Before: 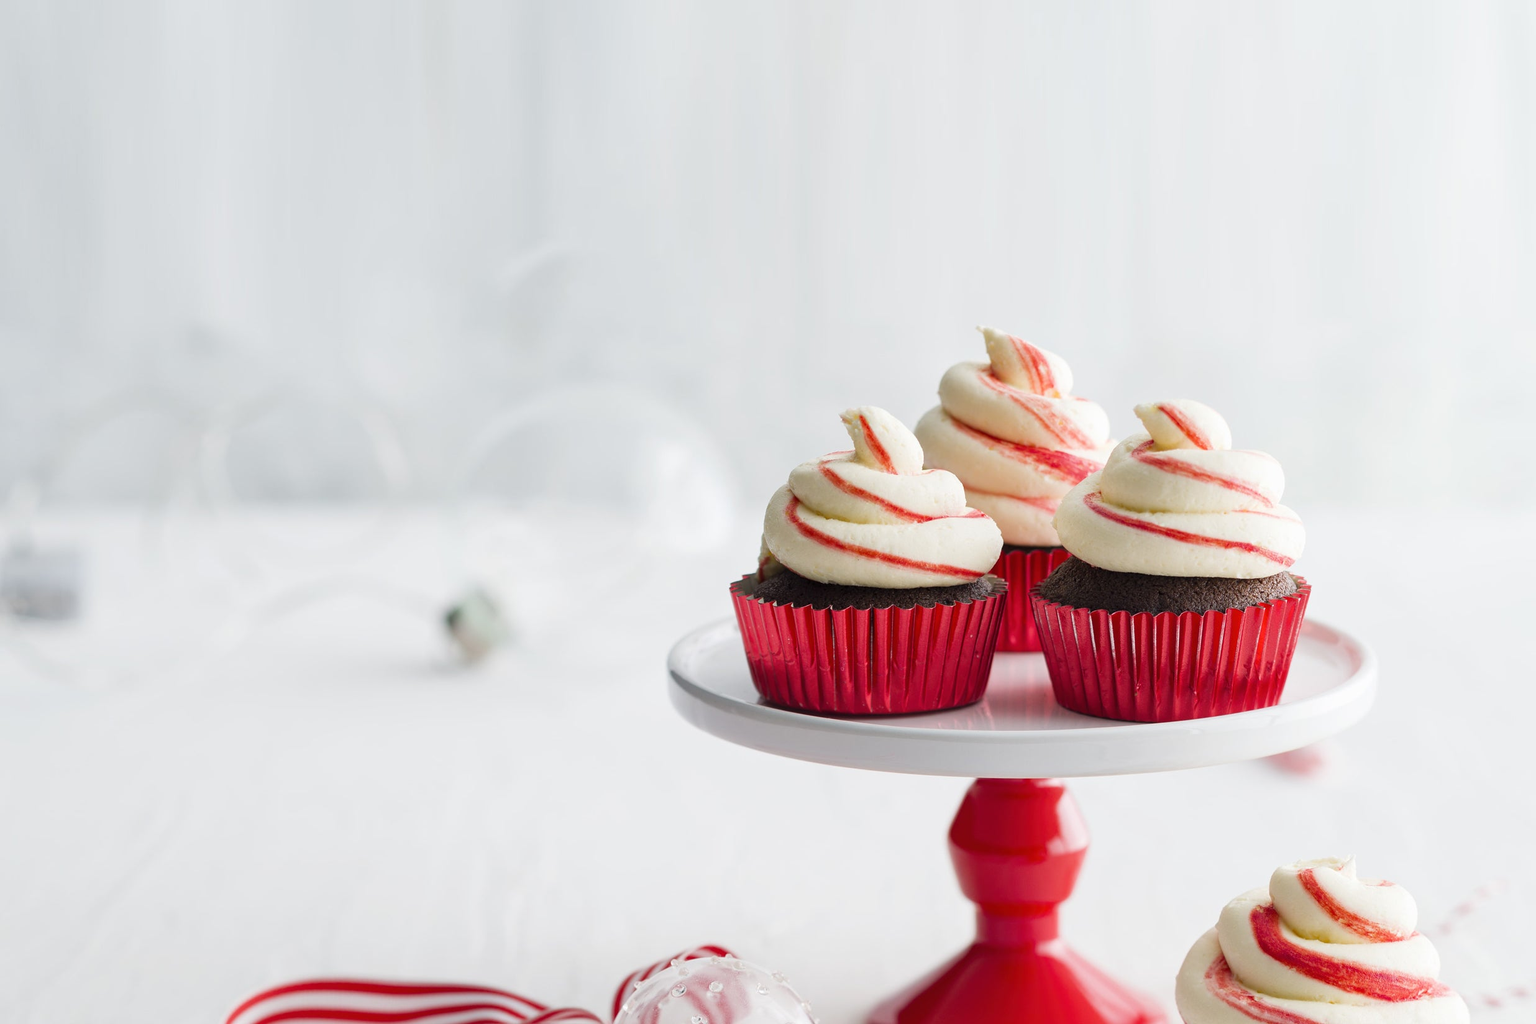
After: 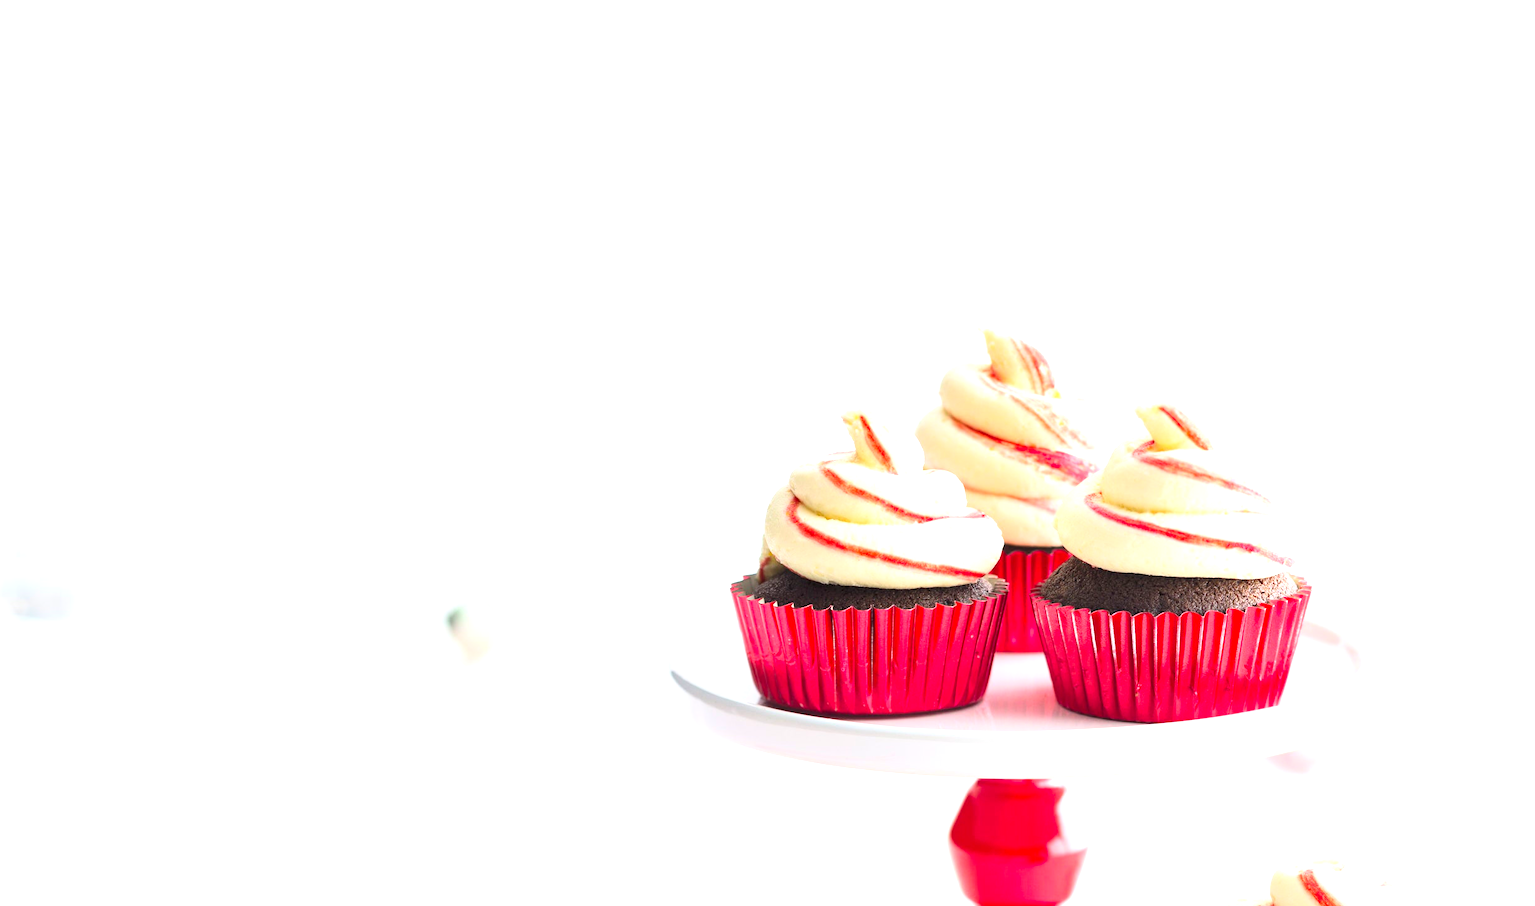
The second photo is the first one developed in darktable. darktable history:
exposure: black level correction 0, exposure 1.1 EV, compensate highlight preservation false
contrast brightness saturation: contrast 0.2, brightness 0.16, saturation 0.22
crop and rotate: top 0%, bottom 11.49%
